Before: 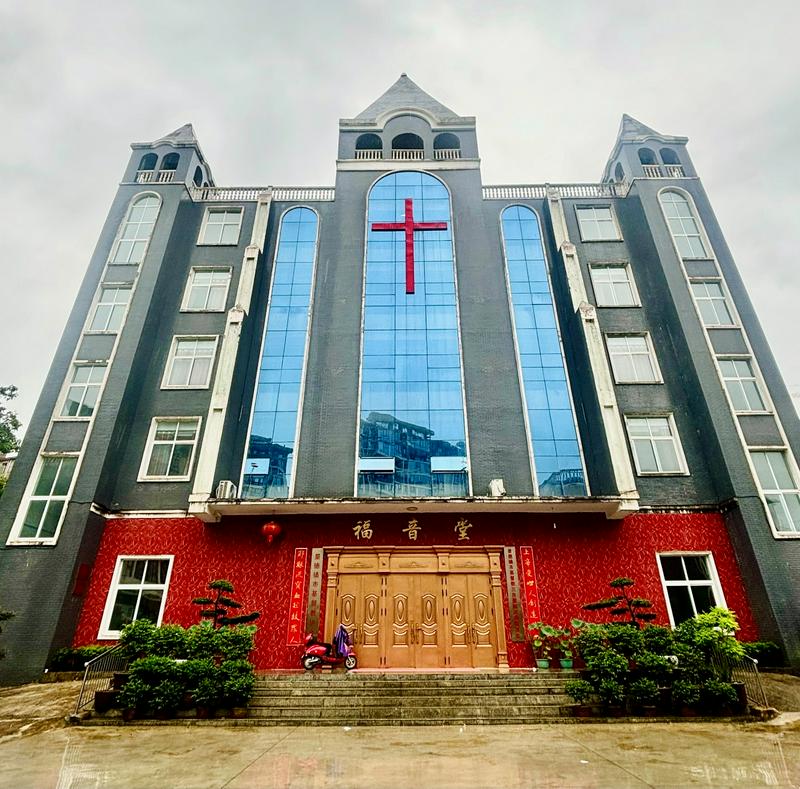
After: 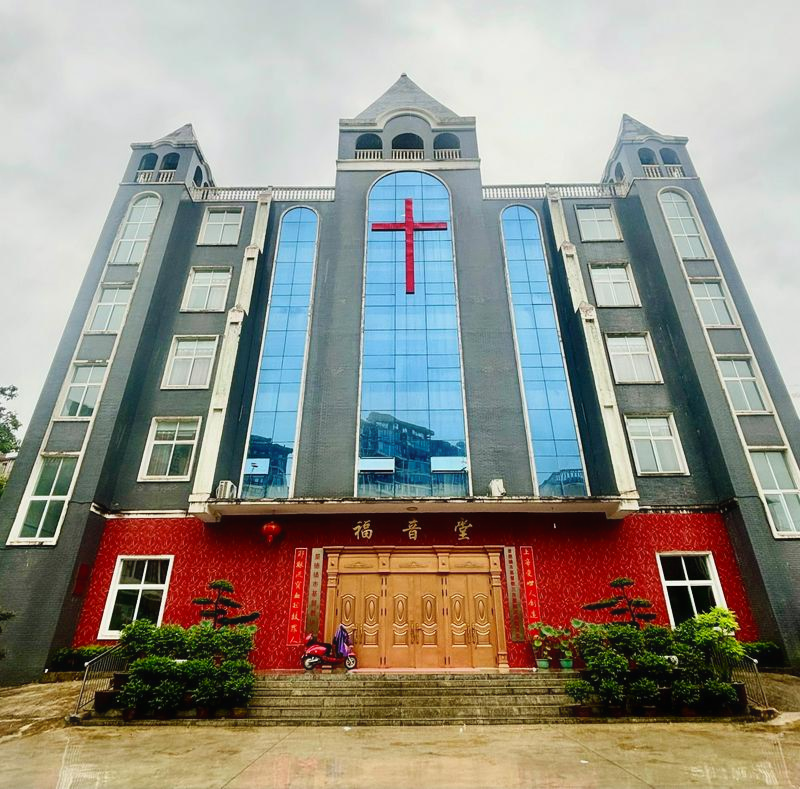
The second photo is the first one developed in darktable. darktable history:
contrast equalizer: octaves 7, y [[0.5, 0.542, 0.583, 0.625, 0.667, 0.708], [0.5 ×6], [0.5 ×6], [0, 0.033, 0.067, 0.1, 0.133, 0.167], [0, 0.05, 0.1, 0.15, 0.2, 0.25]], mix -0.286
